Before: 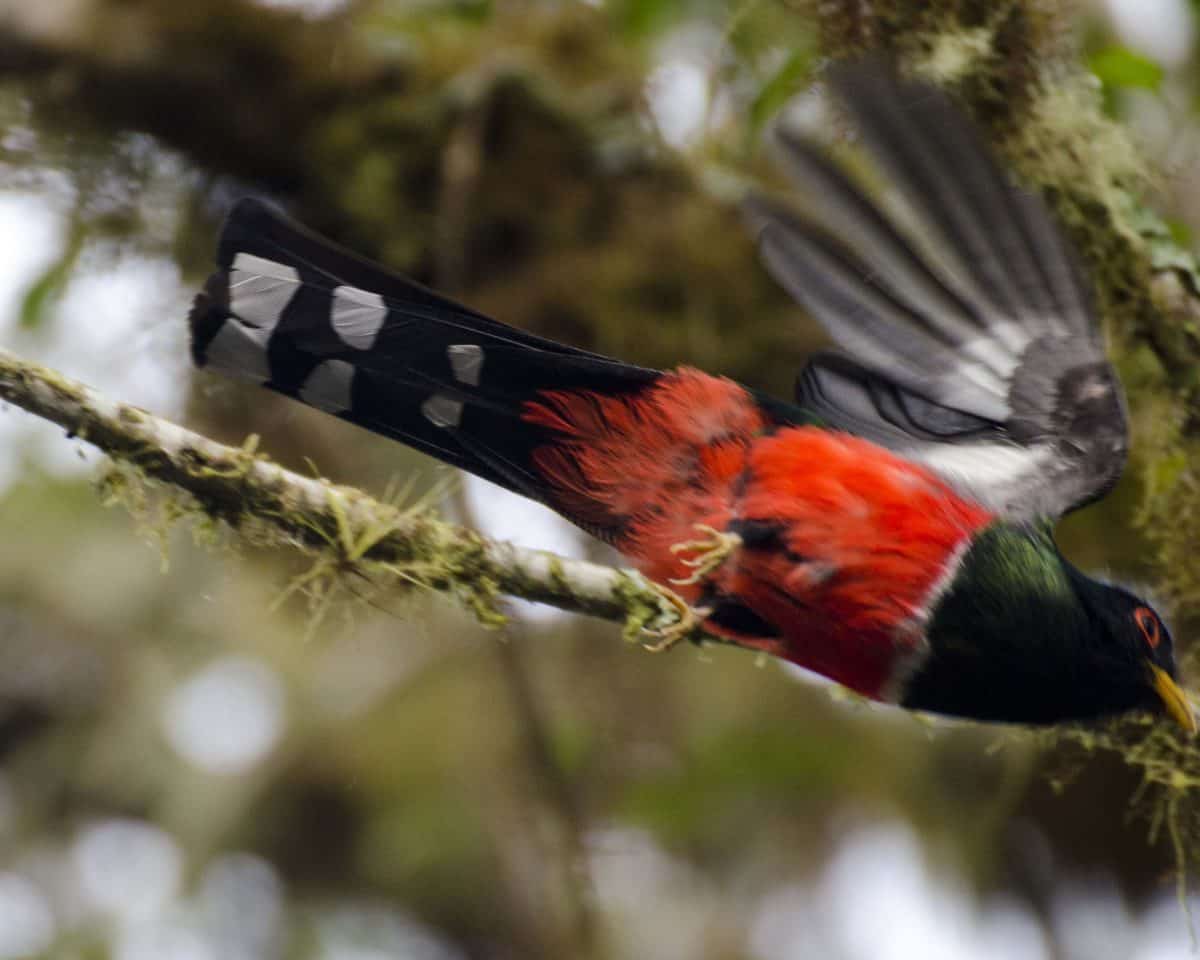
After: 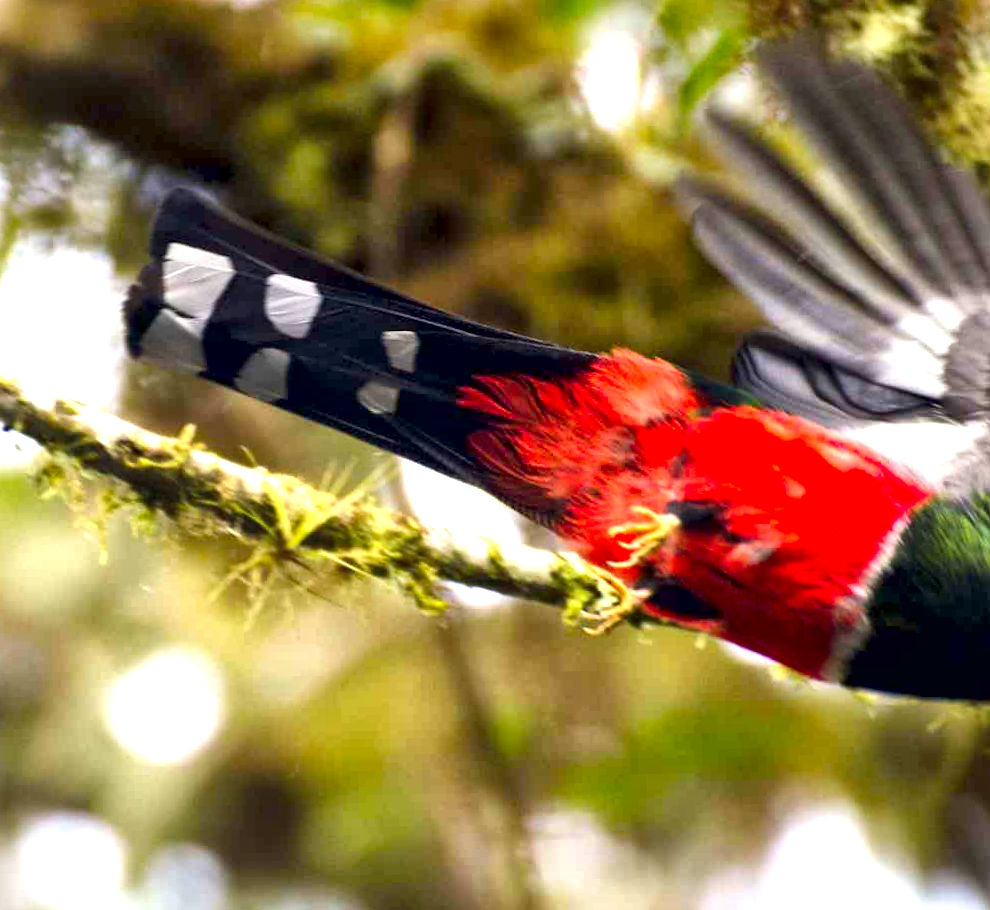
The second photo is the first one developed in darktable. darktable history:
crop and rotate: angle 1°, left 4.281%, top 0.642%, right 11.383%, bottom 2.486%
exposure: black level correction 0.001, exposure 1.3 EV, compensate highlight preservation false
local contrast: mode bilateral grid, contrast 50, coarseness 50, detail 150%, midtone range 0.2
contrast brightness saturation: saturation 0.5
tone equalizer: on, module defaults
